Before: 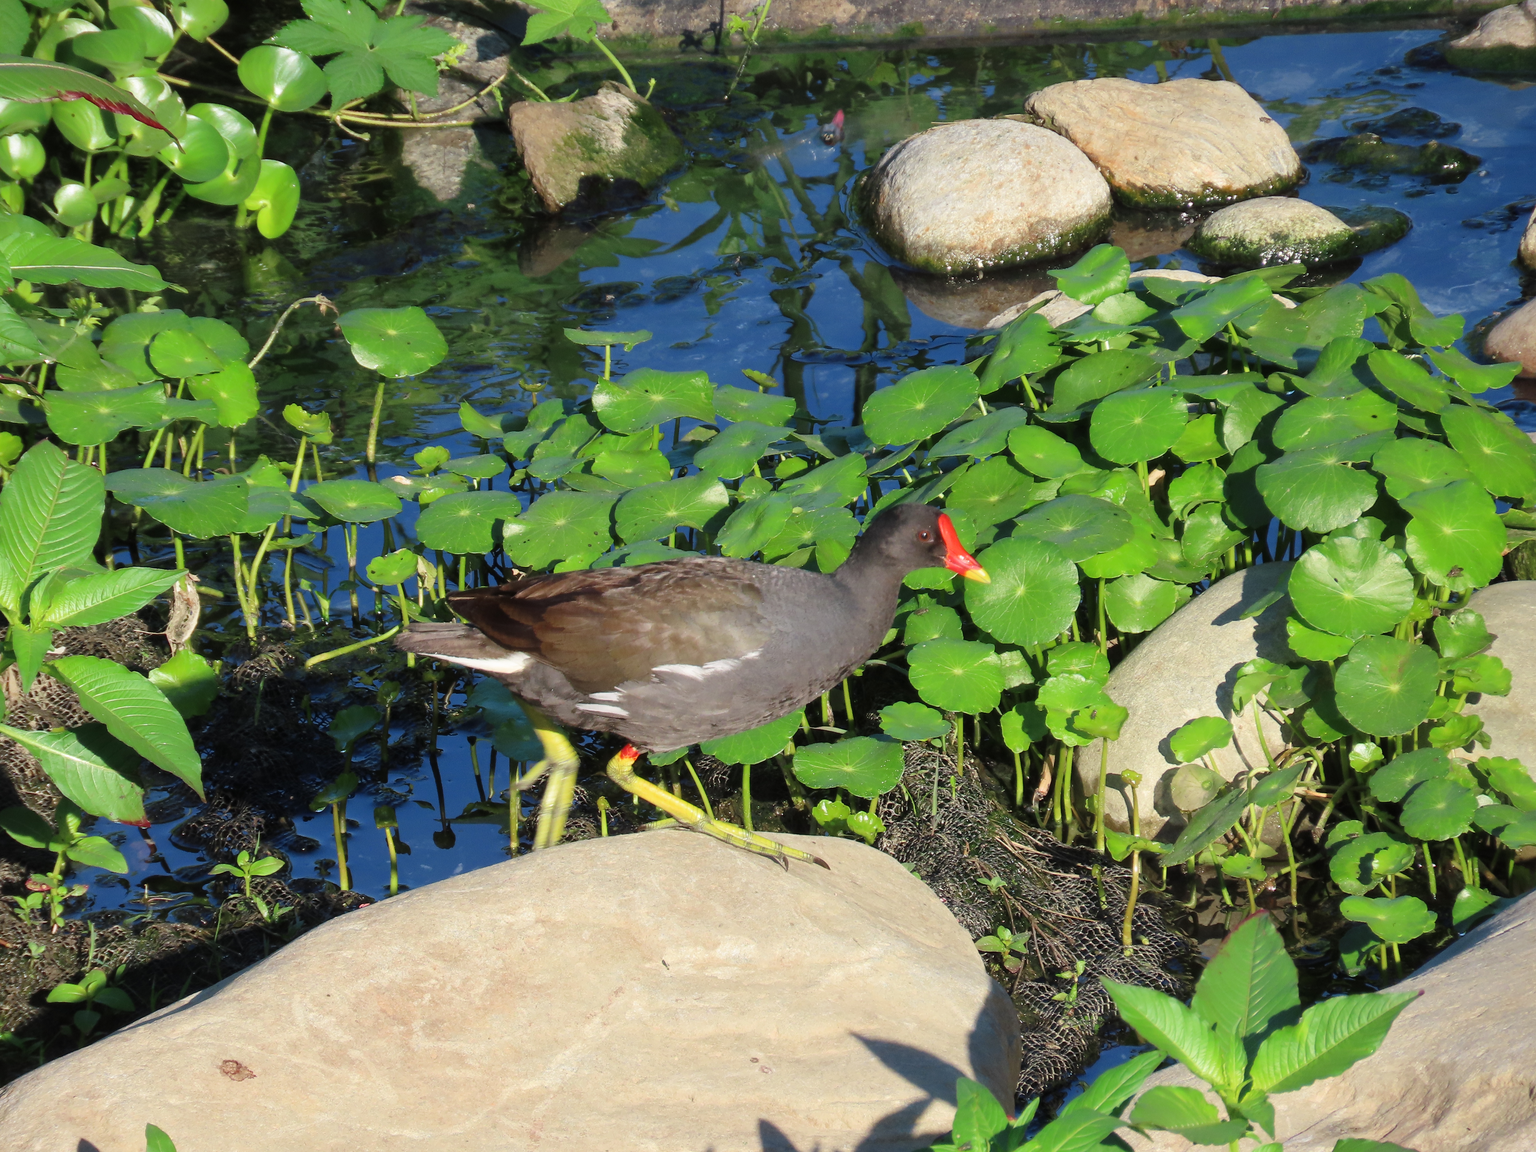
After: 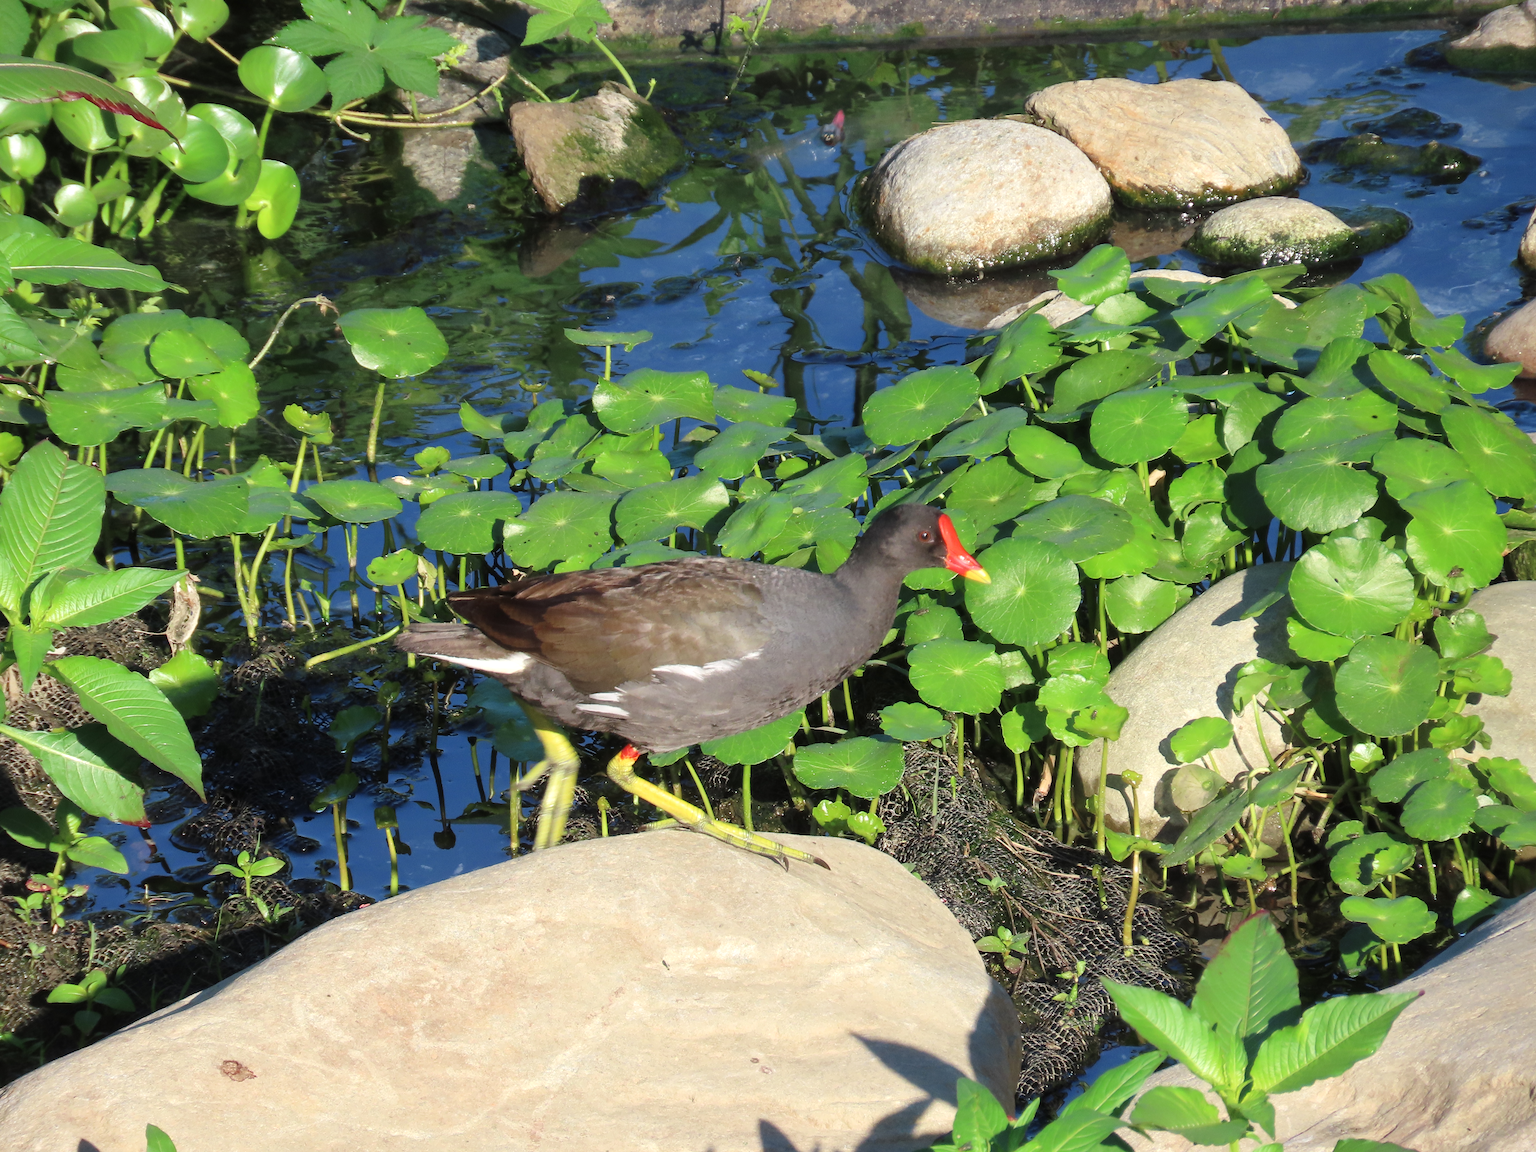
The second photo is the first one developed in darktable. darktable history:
exposure: exposure 0.2 EV, compensate highlight preservation false
white balance: emerald 1
contrast brightness saturation: saturation -0.05
